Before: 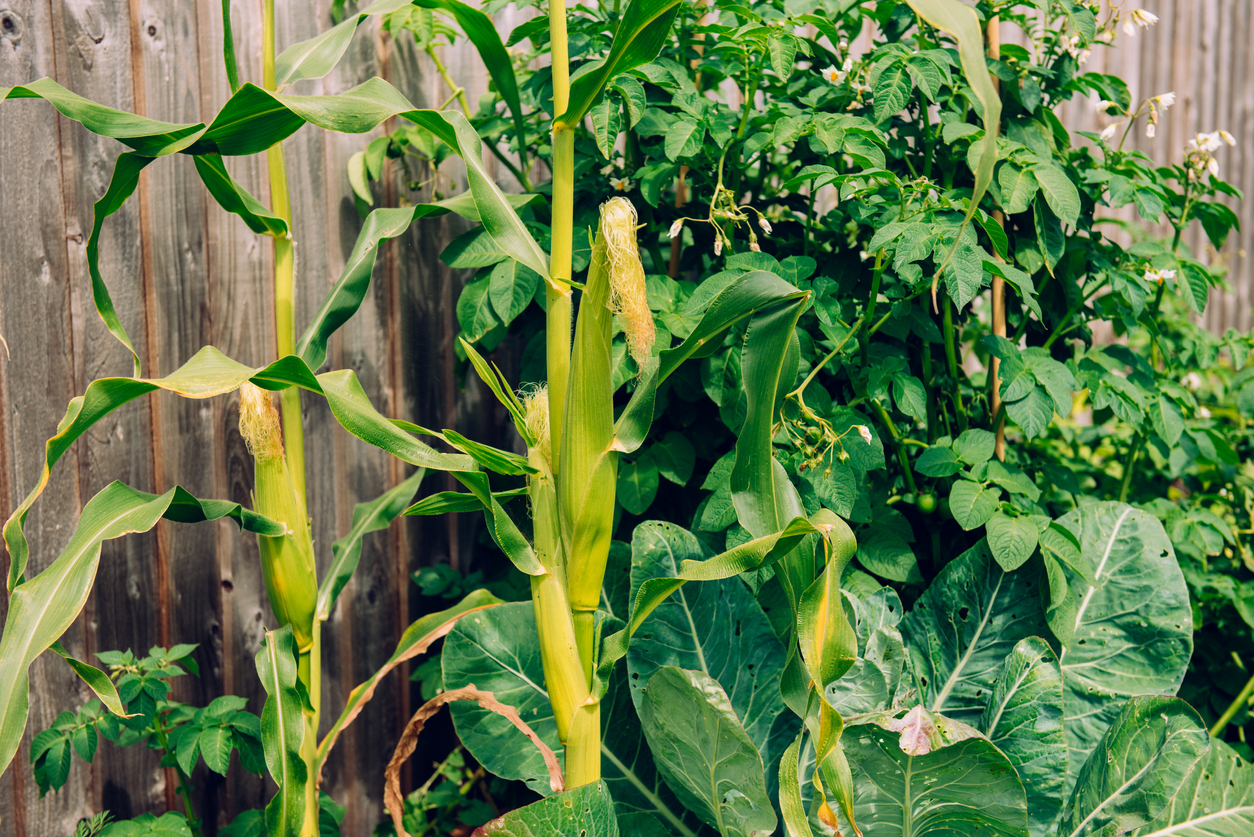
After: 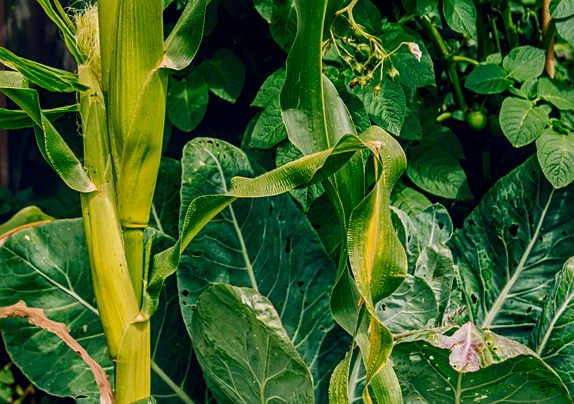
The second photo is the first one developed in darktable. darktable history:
contrast brightness saturation: contrast 0.068, brightness -0.125, saturation 0.063
exposure: exposure -0.146 EV, compensate highlight preservation false
crop: left 35.943%, top 45.784%, right 18.205%, bottom 5.904%
local contrast: highlights 4%, shadows 4%, detail 134%
tone equalizer: edges refinement/feathering 500, mask exposure compensation -1.57 EV, preserve details no
sharpen: on, module defaults
